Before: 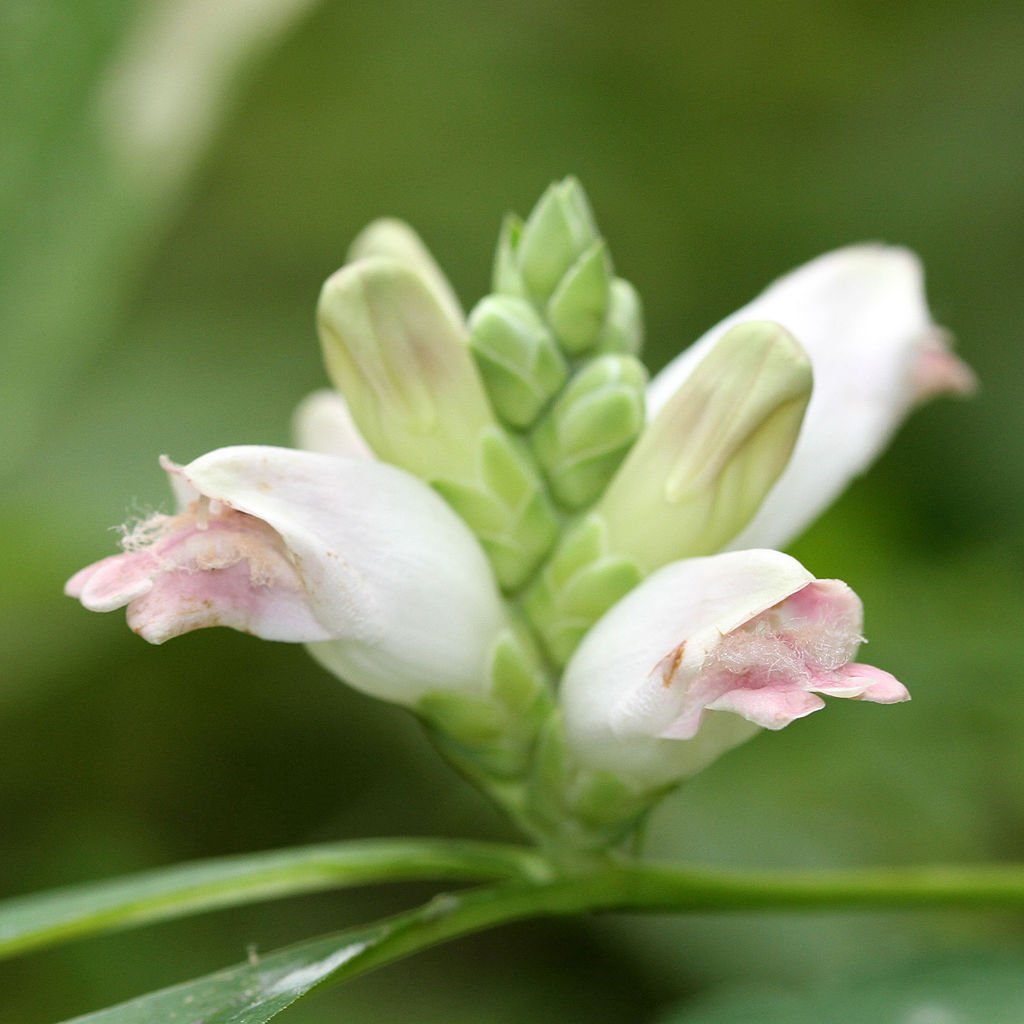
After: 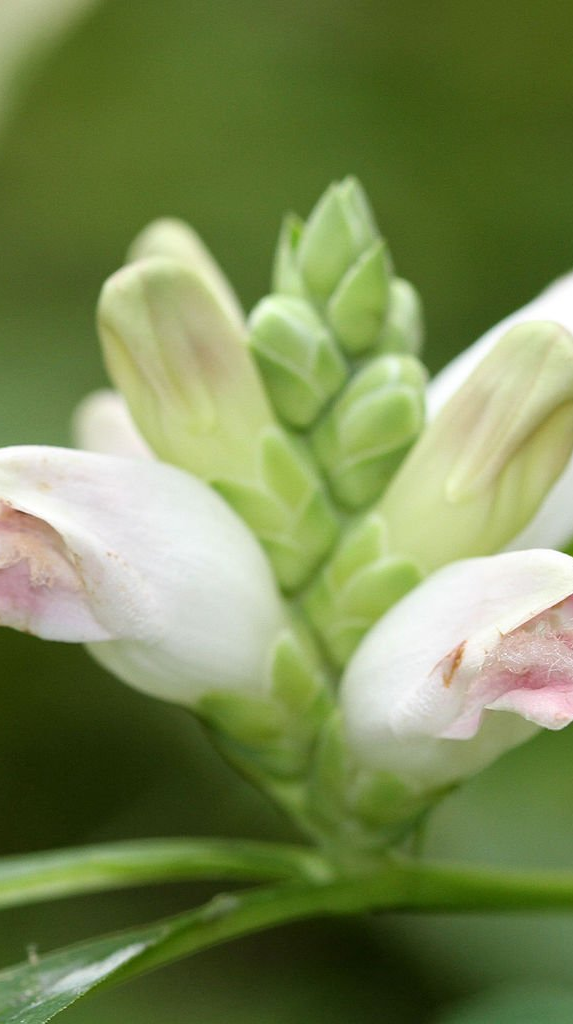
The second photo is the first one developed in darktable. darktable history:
crop: left 21.537%, right 22.498%
